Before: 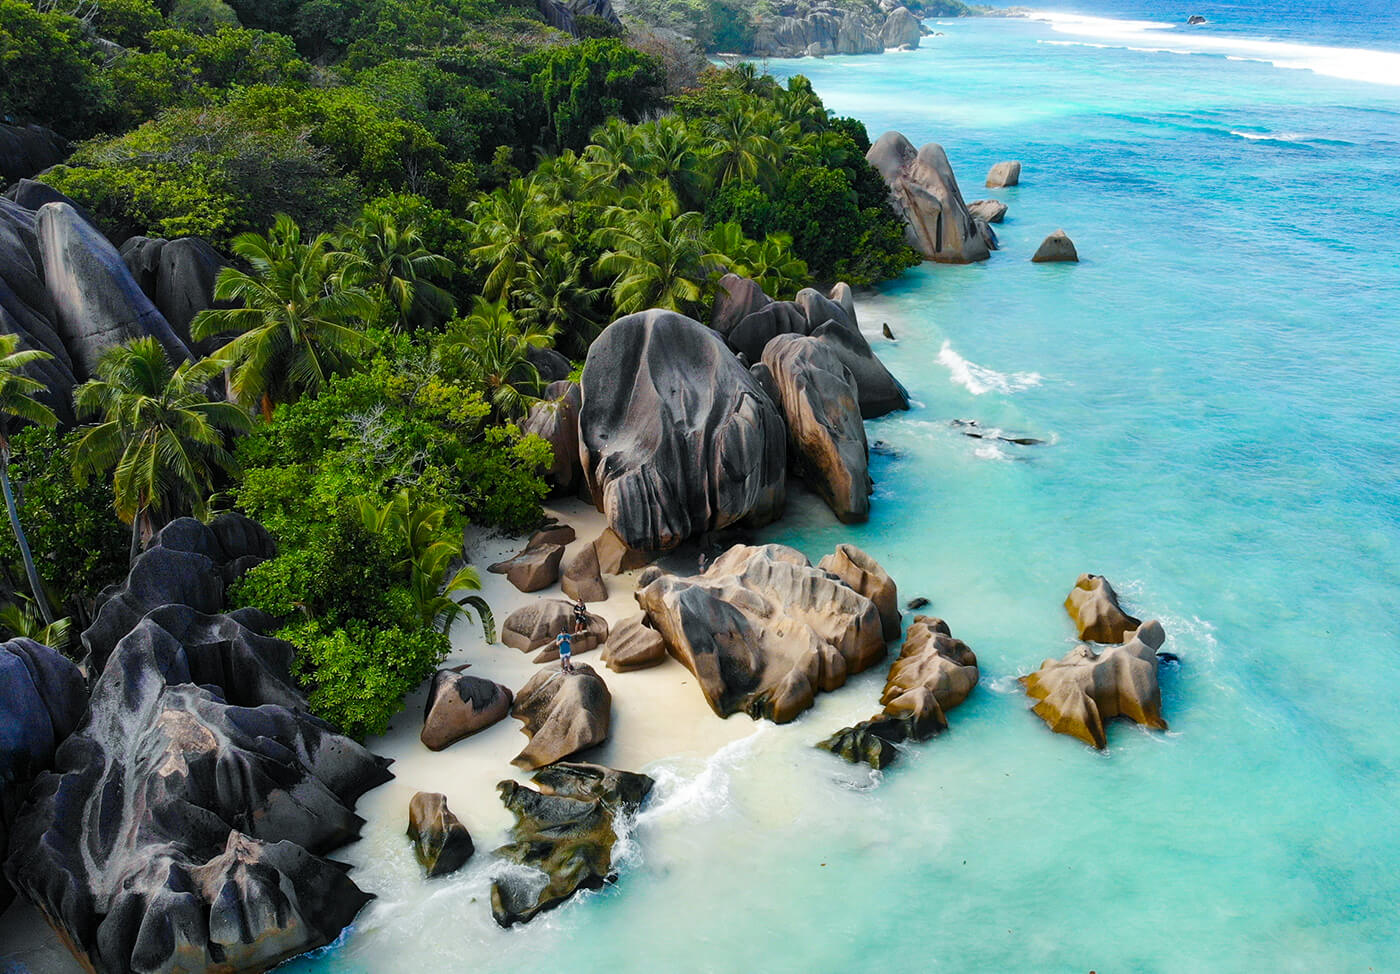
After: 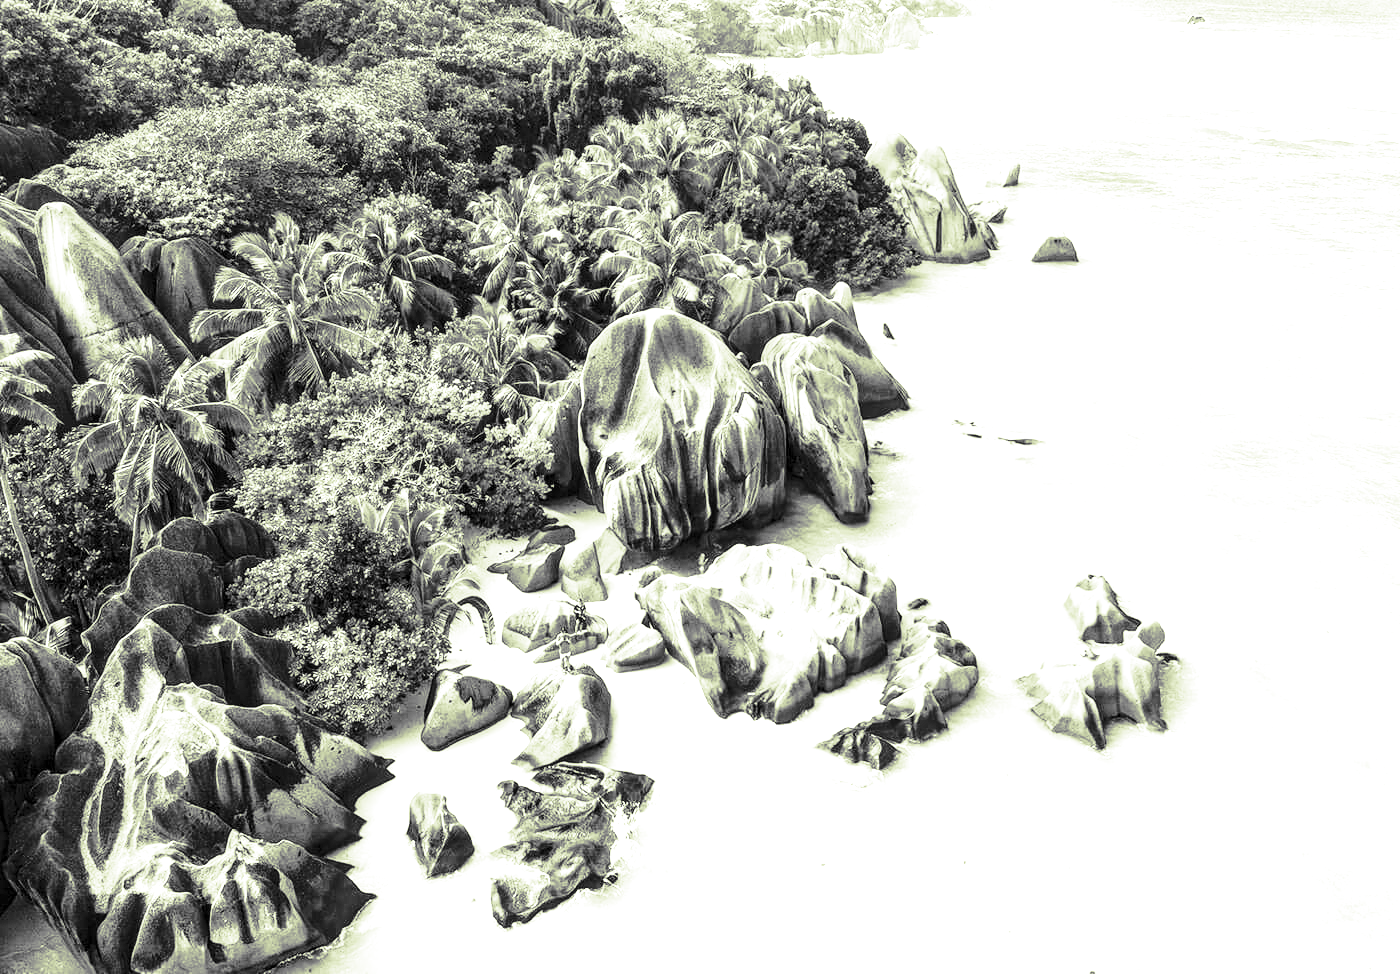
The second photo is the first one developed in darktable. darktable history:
base curve: curves: ch0 [(0, 0) (0.028, 0.03) (0.121, 0.232) (0.46, 0.748) (0.859, 0.968) (1, 1)], preserve colors none
split-toning: shadows › hue 290.82°, shadows › saturation 0.34, highlights › saturation 0.38, balance 0, compress 50%
exposure: black level correction 0, exposure 1.45 EV, compensate exposure bias true, compensate highlight preservation false
local contrast: detail 130%
monochrome: a 16.01, b -2.65, highlights 0.52
